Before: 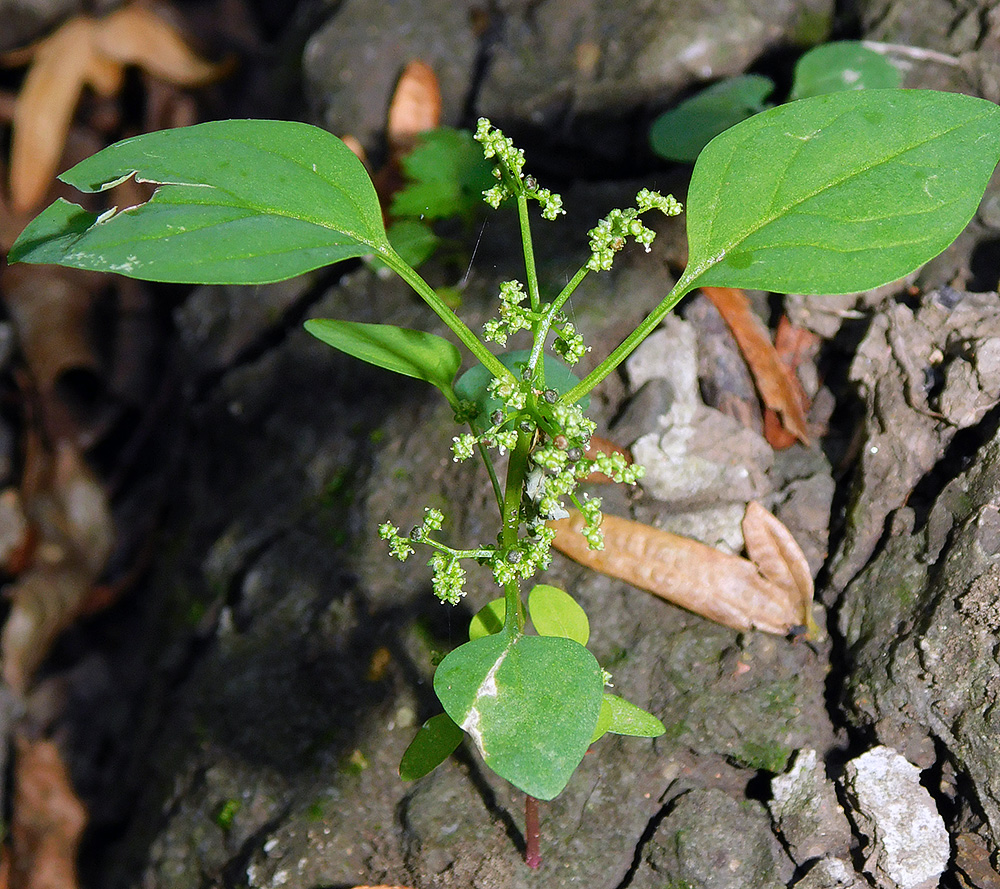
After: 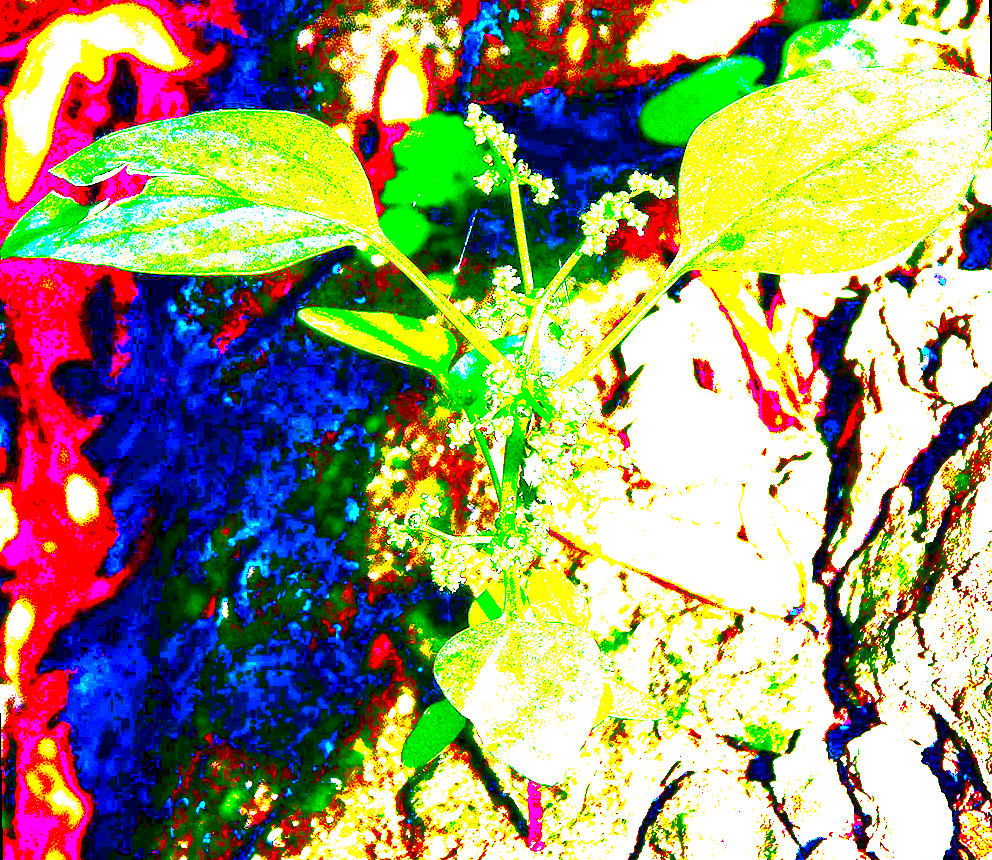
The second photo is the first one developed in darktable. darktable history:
tone equalizer: -8 EV -0.417 EV, -7 EV -0.389 EV, -6 EV -0.333 EV, -5 EV -0.222 EV, -3 EV 0.222 EV, -2 EV 0.333 EV, -1 EV 0.389 EV, +0 EV 0.417 EV, edges refinement/feathering 500, mask exposure compensation -1.57 EV, preserve details no
exposure: black level correction 0.1, exposure 3 EV, compensate highlight preservation false
contrast brightness saturation: saturation -0.05
rotate and perspective: rotation -1°, crop left 0.011, crop right 0.989, crop top 0.025, crop bottom 0.975
